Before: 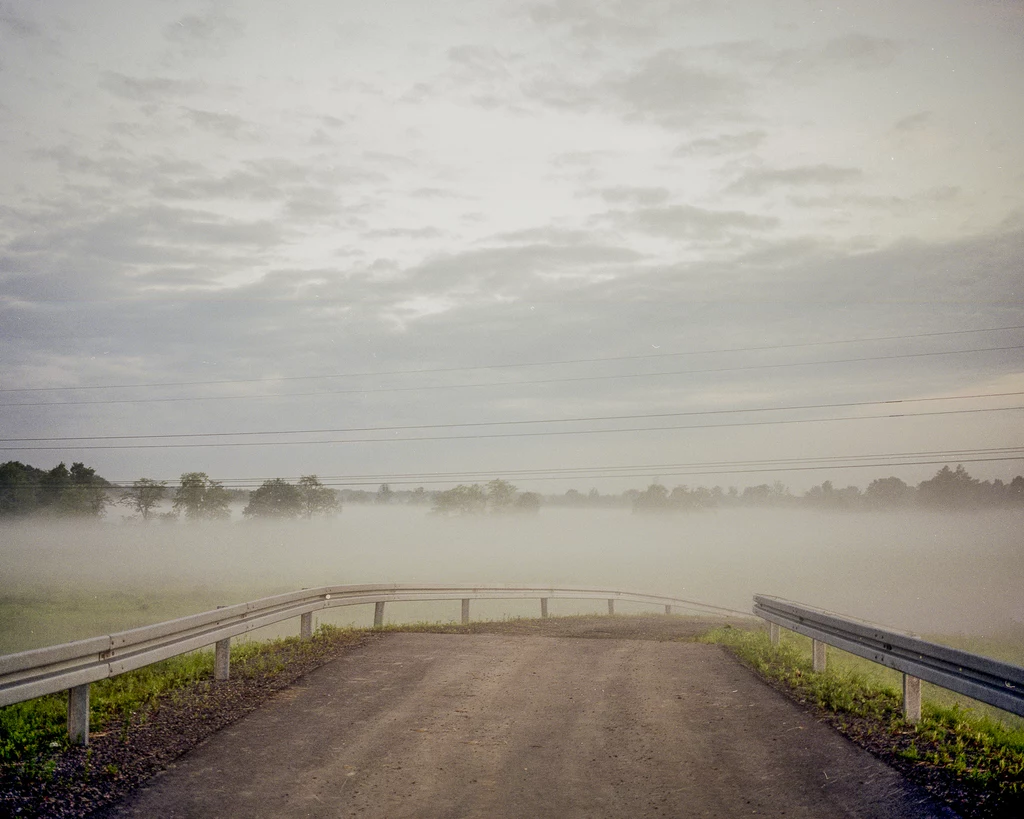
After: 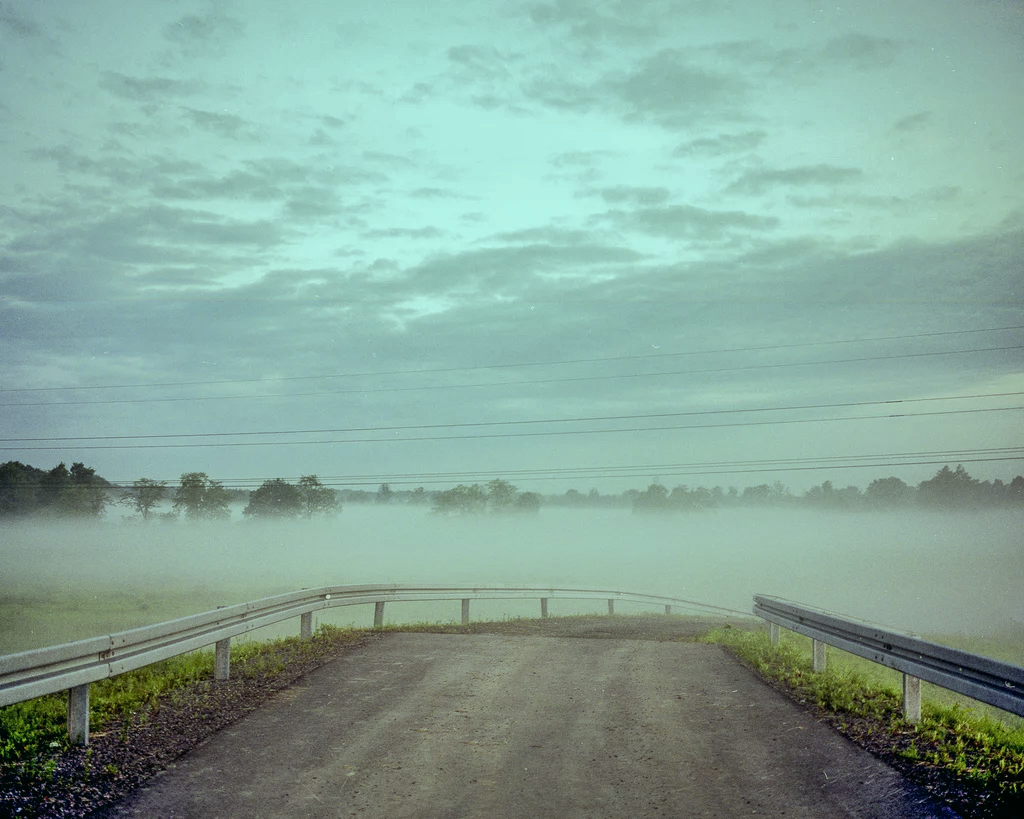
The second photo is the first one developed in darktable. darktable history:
shadows and highlights: soften with gaussian
color balance: mode lift, gamma, gain (sRGB), lift [0.997, 0.979, 1.021, 1.011], gamma [1, 1.084, 0.916, 0.998], gain [1, 0.87, 1.13, 1.101], contrast 4.55%, contrast fulcrum 38.24%, output saturation 104.09%
